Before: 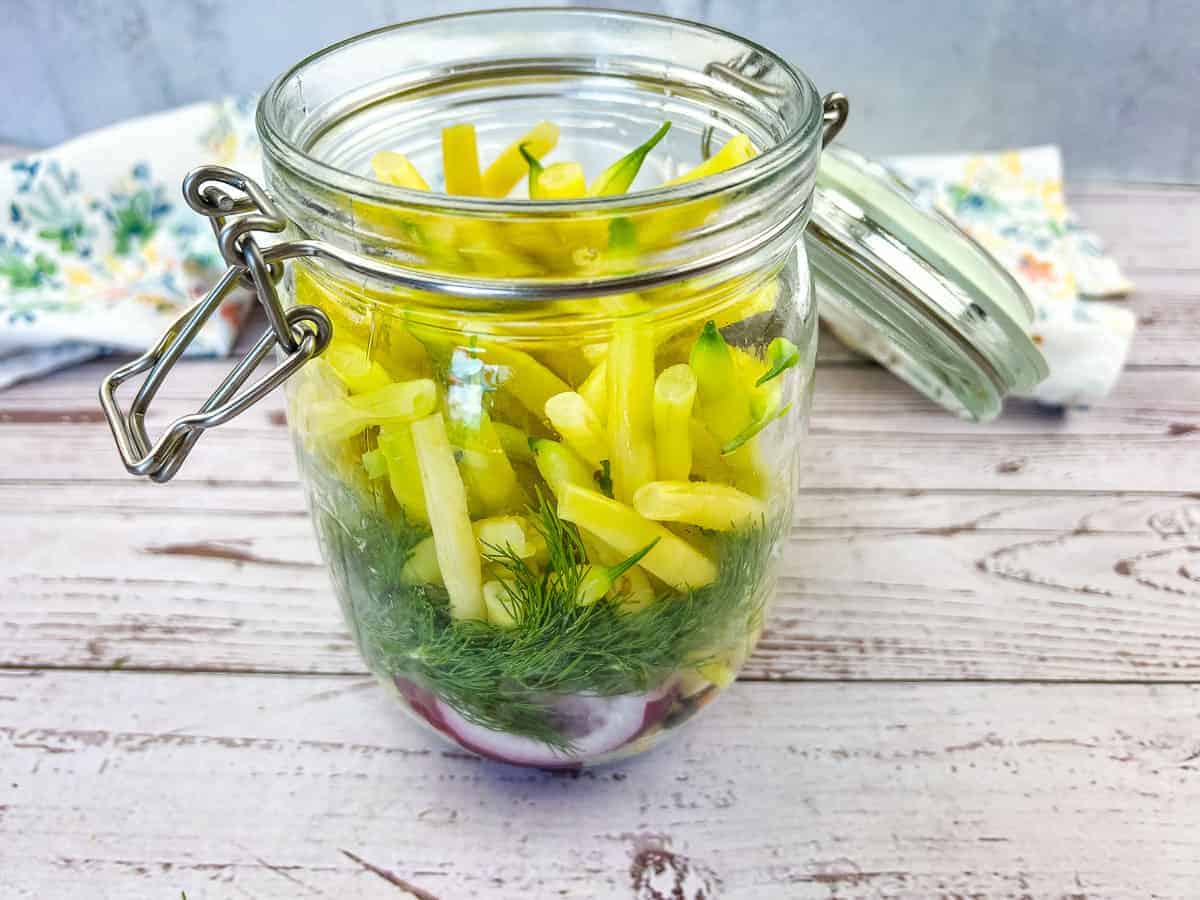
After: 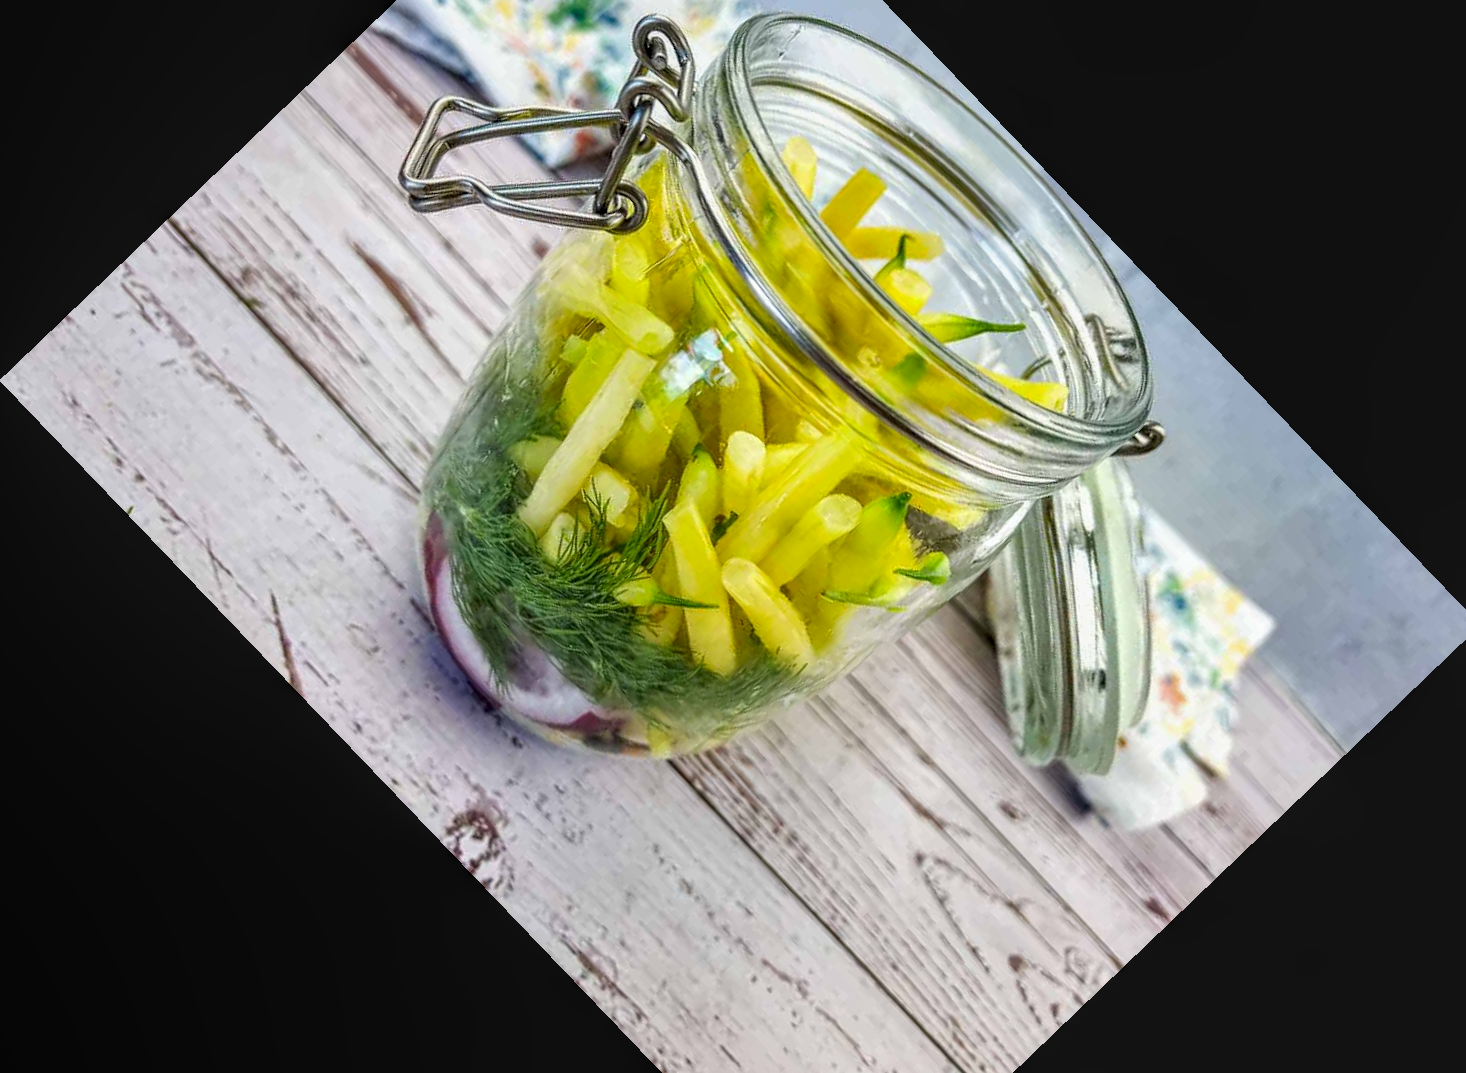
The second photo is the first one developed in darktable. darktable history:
tone equalizer: on, module defaults
local contrast: on, module defaults
crop and rotate: angle -46.26°, top 16.234%, right 0.912%, bottom 11.704%
